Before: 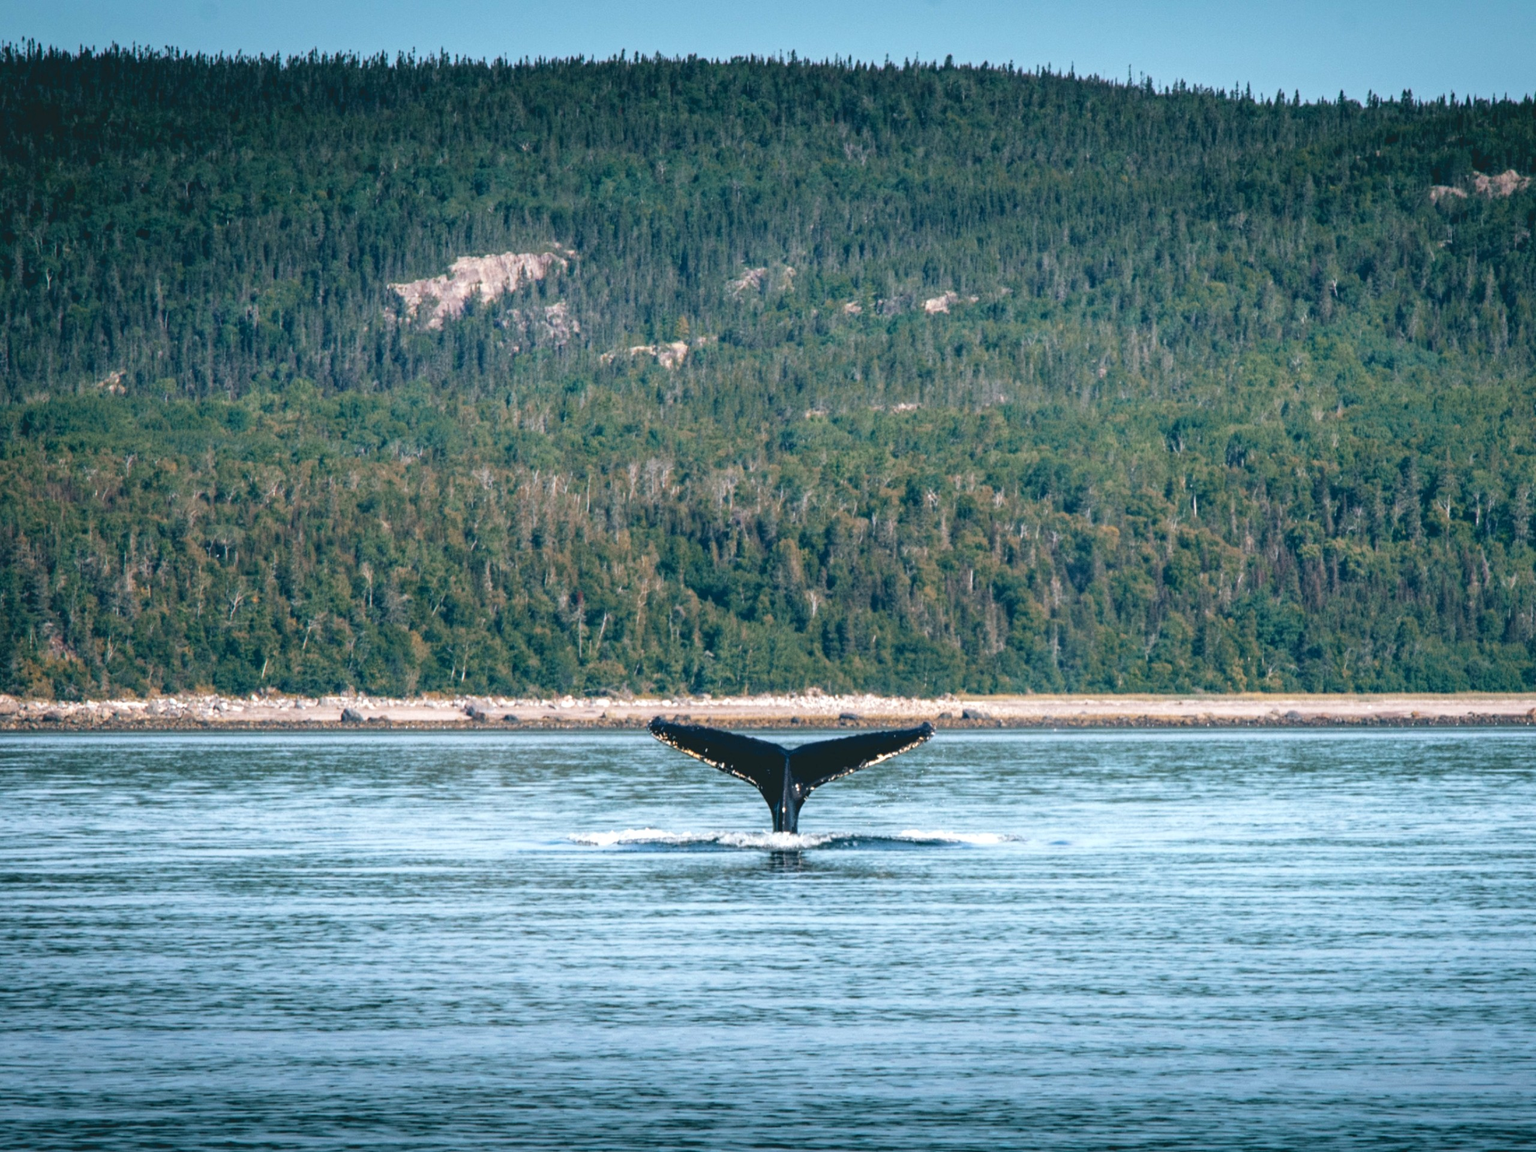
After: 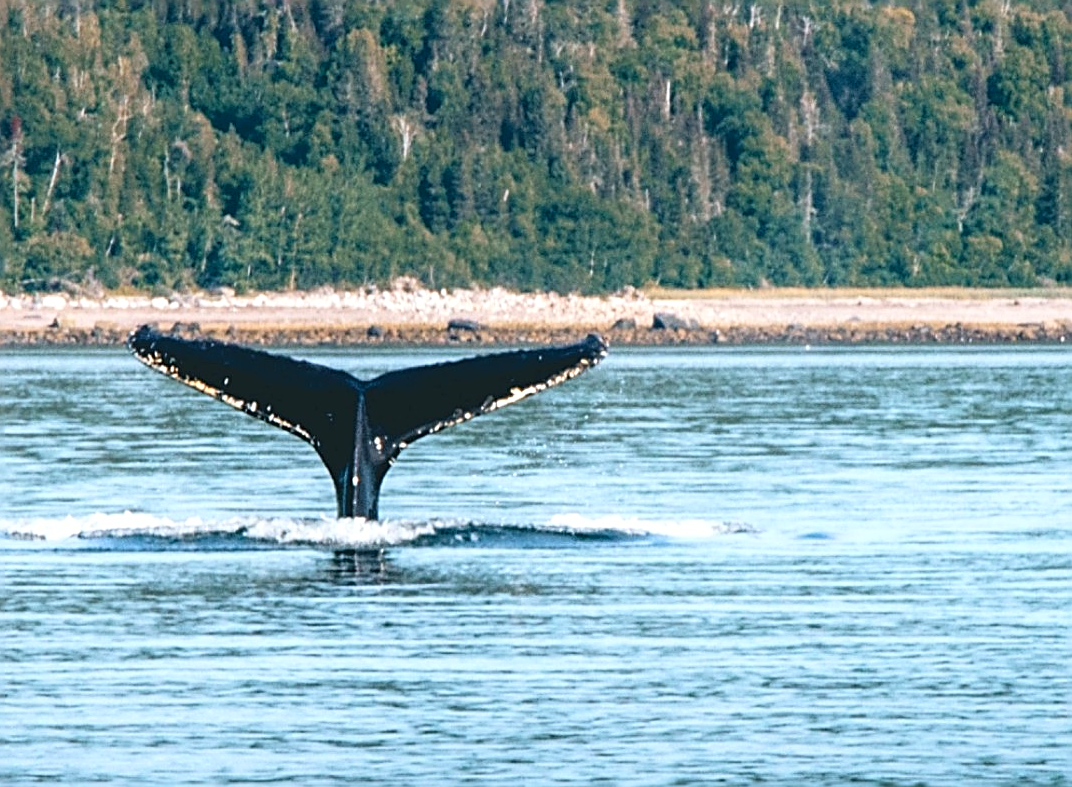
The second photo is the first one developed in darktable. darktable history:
crop: left 37.183%, top 45.271%, right 20.486%, bottom 13.692%
tone curve: curves: ch0 [(0, 0) (0.051, 0.047) (0.102, 0.099) (0.232, 0.249) (0.462, 0.501) (0.698, 0.761) (0.908, 0.946) (1, 1)]; ch1 [(0, 0) (0.339, 0.298) (0.402, 0.363) (0.453, 0.413) (0.485, 0.469) (0.494, 0.493) (0.504, 0.501) (0.525, 0.533) (0.563, 0.591) (0.597, 0.631) (1, 1)]; ch2 [(0, 0) (0.48, 0.48) (0.504, 0.5) (0.539, 0.554) (0.59, 0.628) (0.642, 0.682) (0.824, 0.815) (1, 1)], color space Lab, linked channels, preserve colors none
sharpen: amount 0.905
